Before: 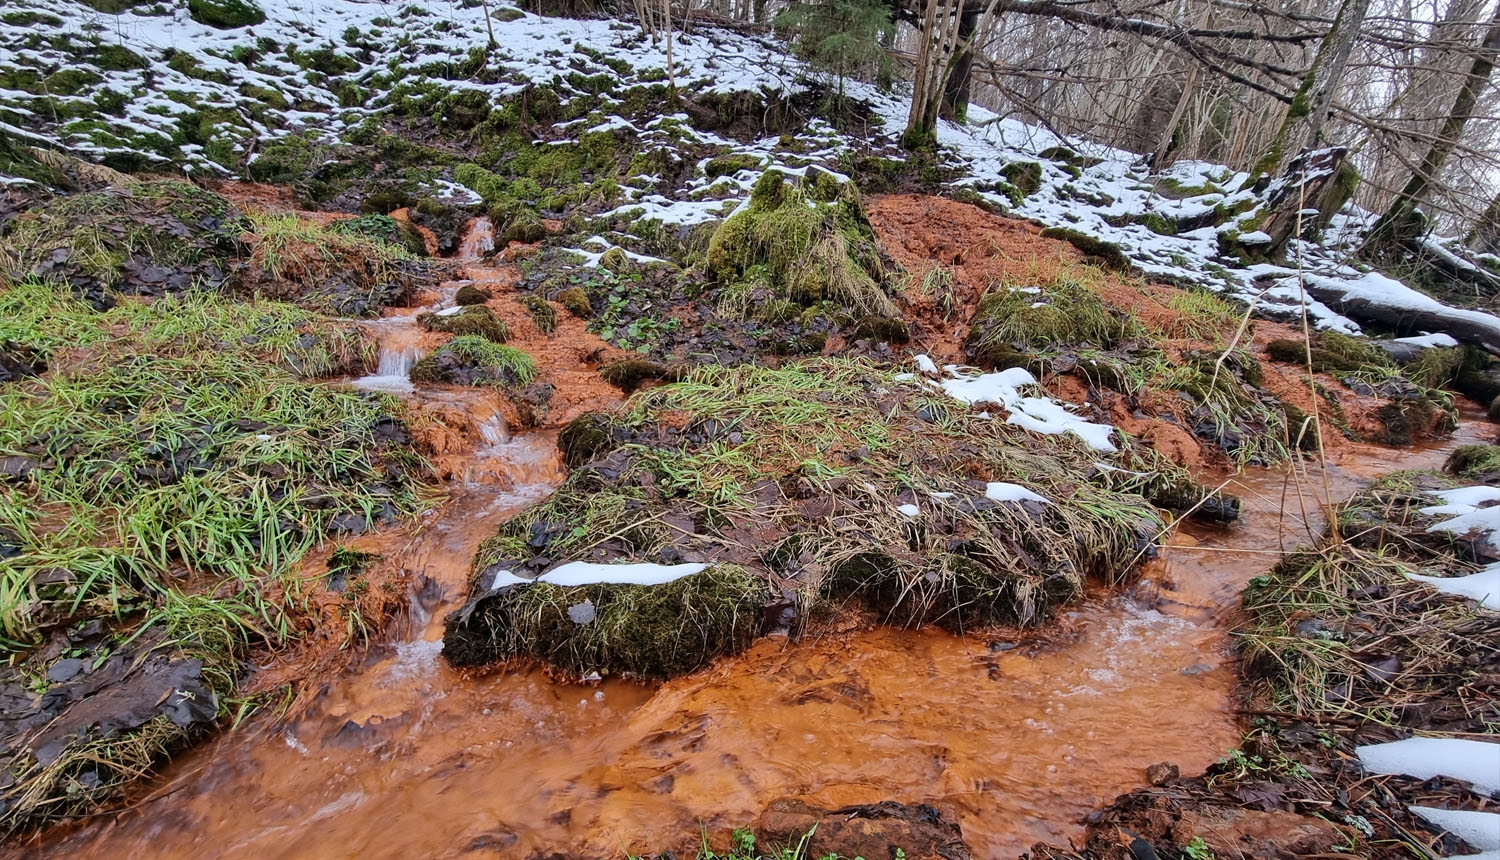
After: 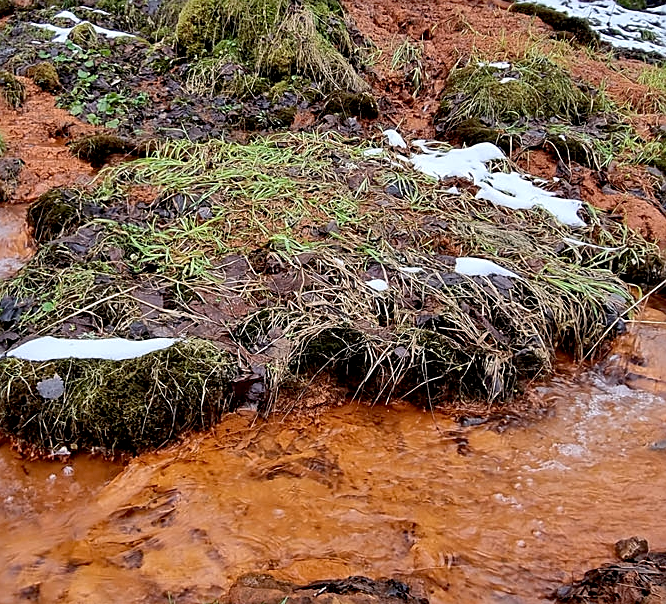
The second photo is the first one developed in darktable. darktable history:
sharpen: on, module defaults
crop: left 35.432%, top 26.233%, right 20.145%, bottom 3.432%
exposure: black level correction 0.009, exposure 0.119 EV, compensate highlight preservation false
